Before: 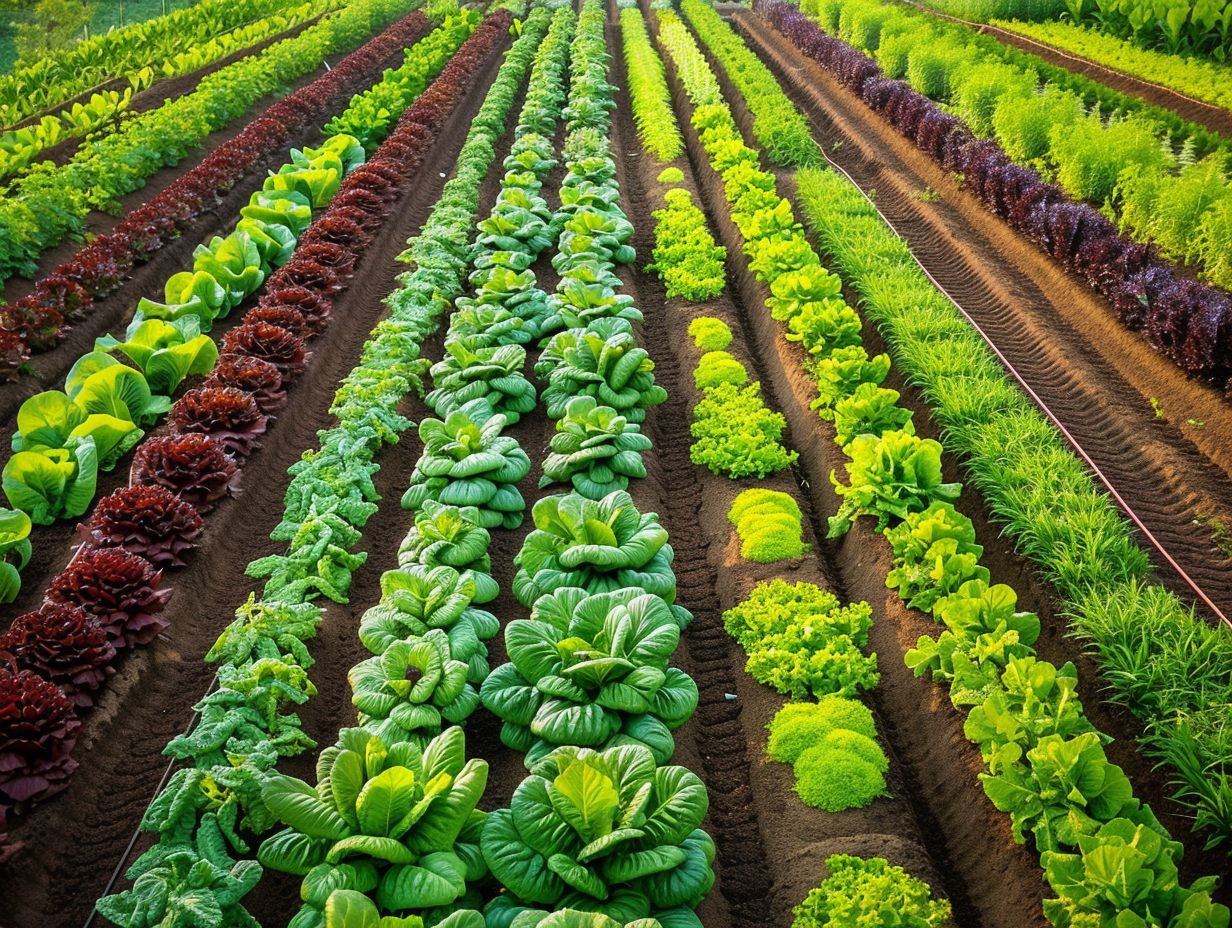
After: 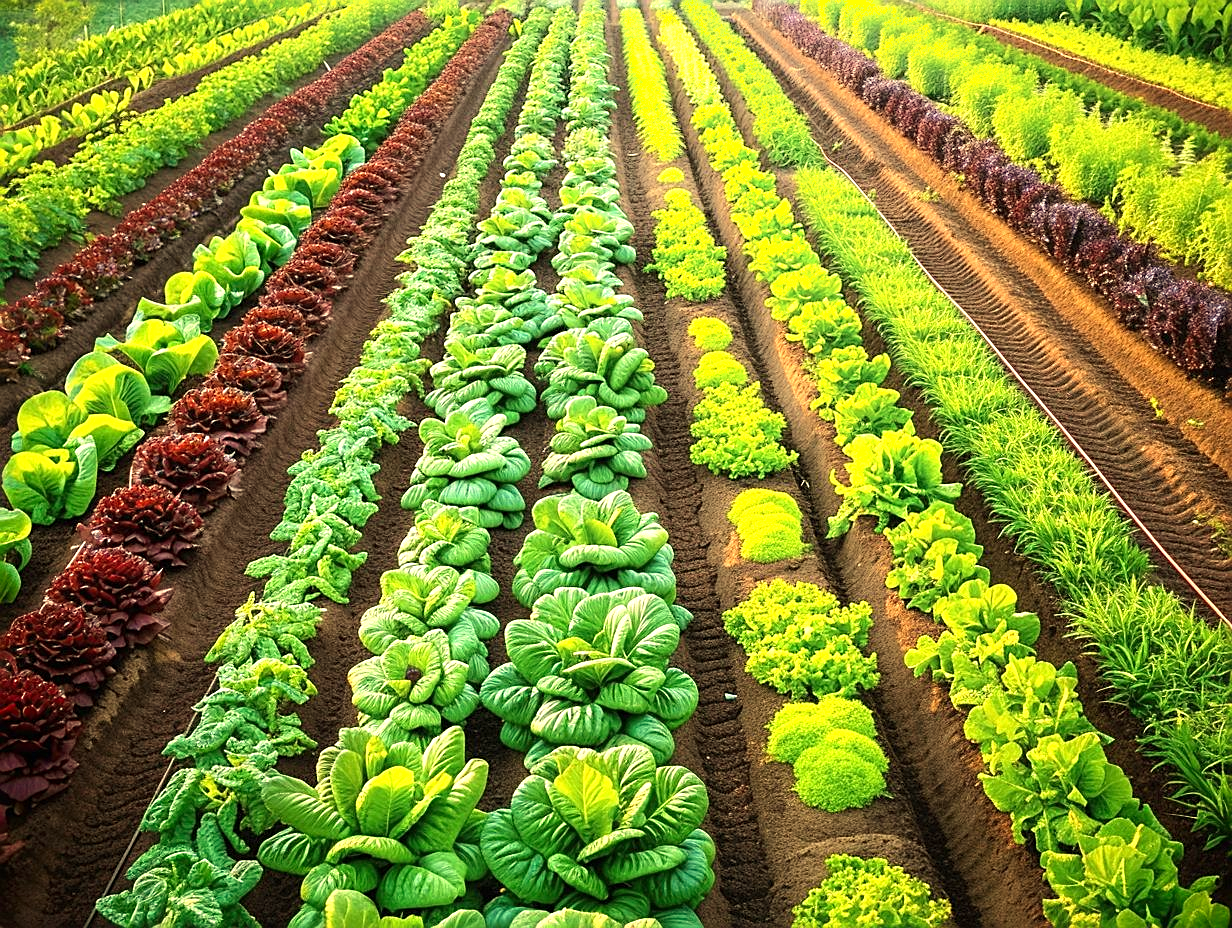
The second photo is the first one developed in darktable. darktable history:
sharpen: on, module defaults
white balance: red 1.08, blue 0.791
shadows and highlights: shadows -40.15, highlights 62.88, soften with gaussian
exposure: black level correction 0, exposure 0.7 EV, compensate exposure bias true, compensate highlight preservation false
